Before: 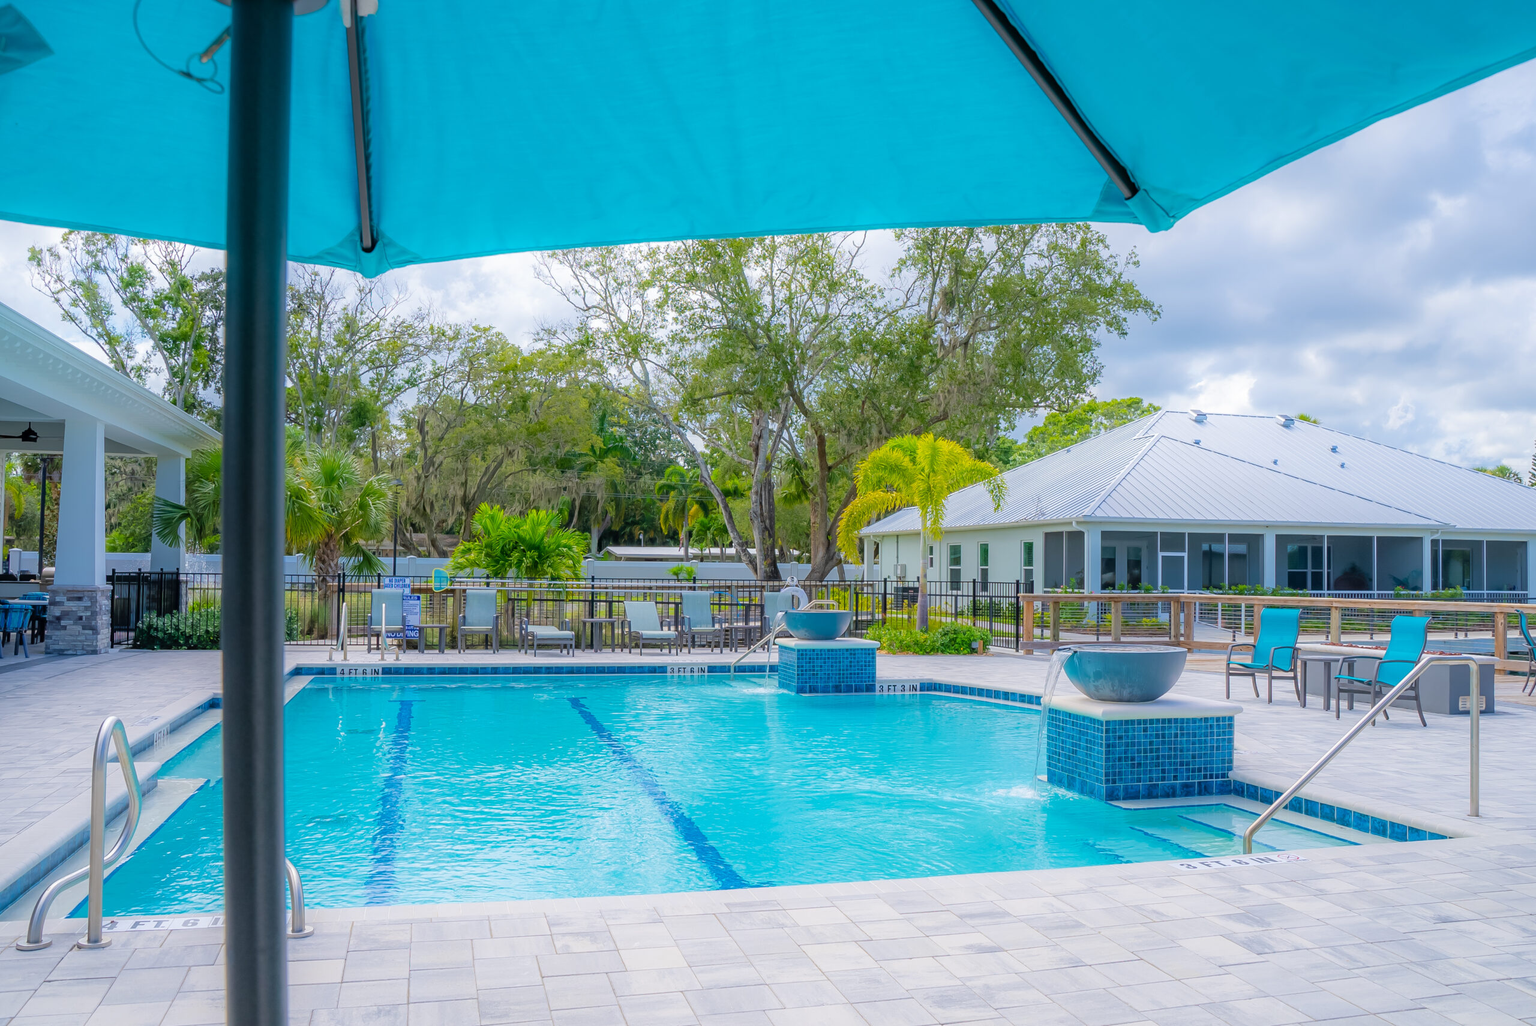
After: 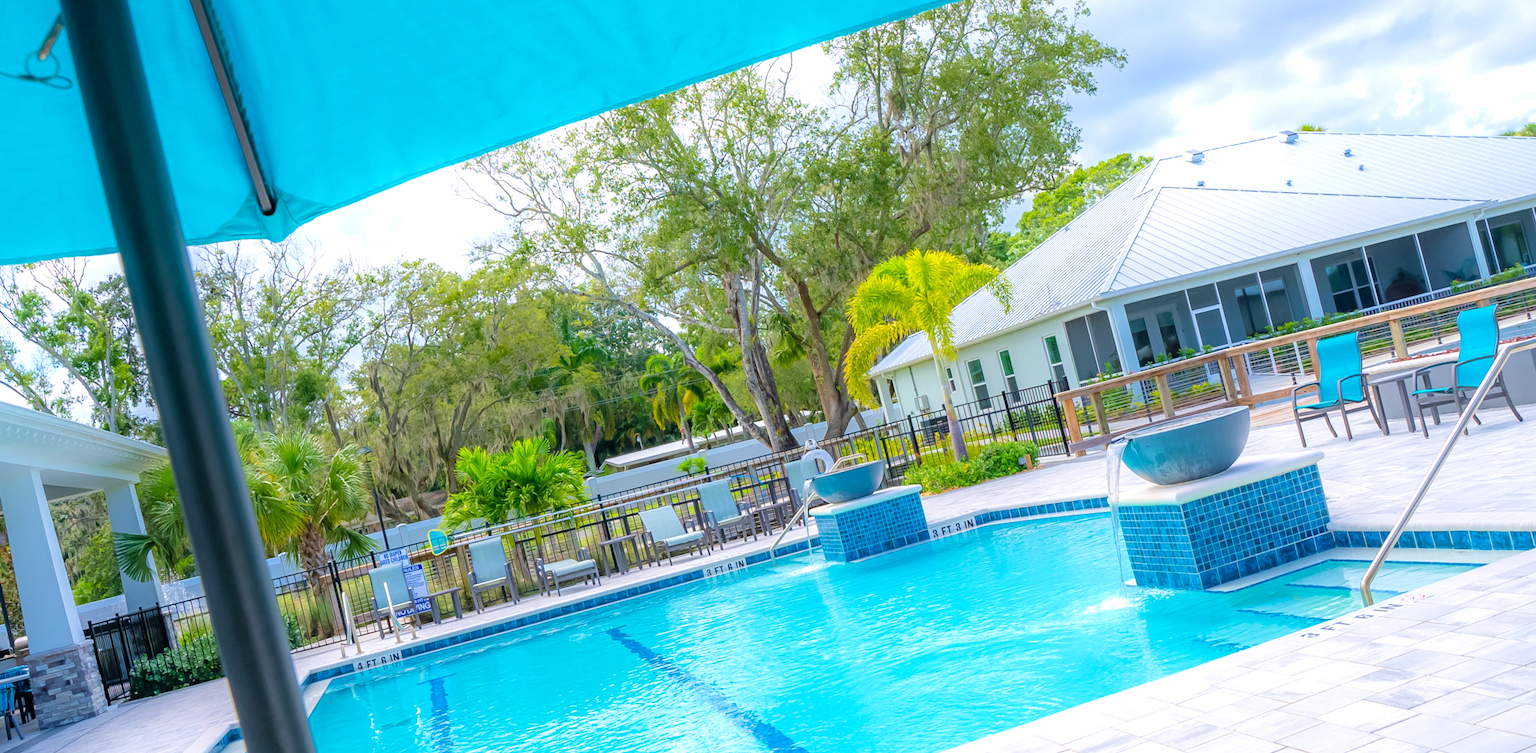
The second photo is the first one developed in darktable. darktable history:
velvia: strength 17%
rotate and perspective: rotation -14.8°, crop left 0.1, crop right 0.903, crop top 0.25, crop bottom 0.748
exposure: black level correction 0.001, exposure 0.5 EV, compensate exposure bias true, compensate highlight preservation false
